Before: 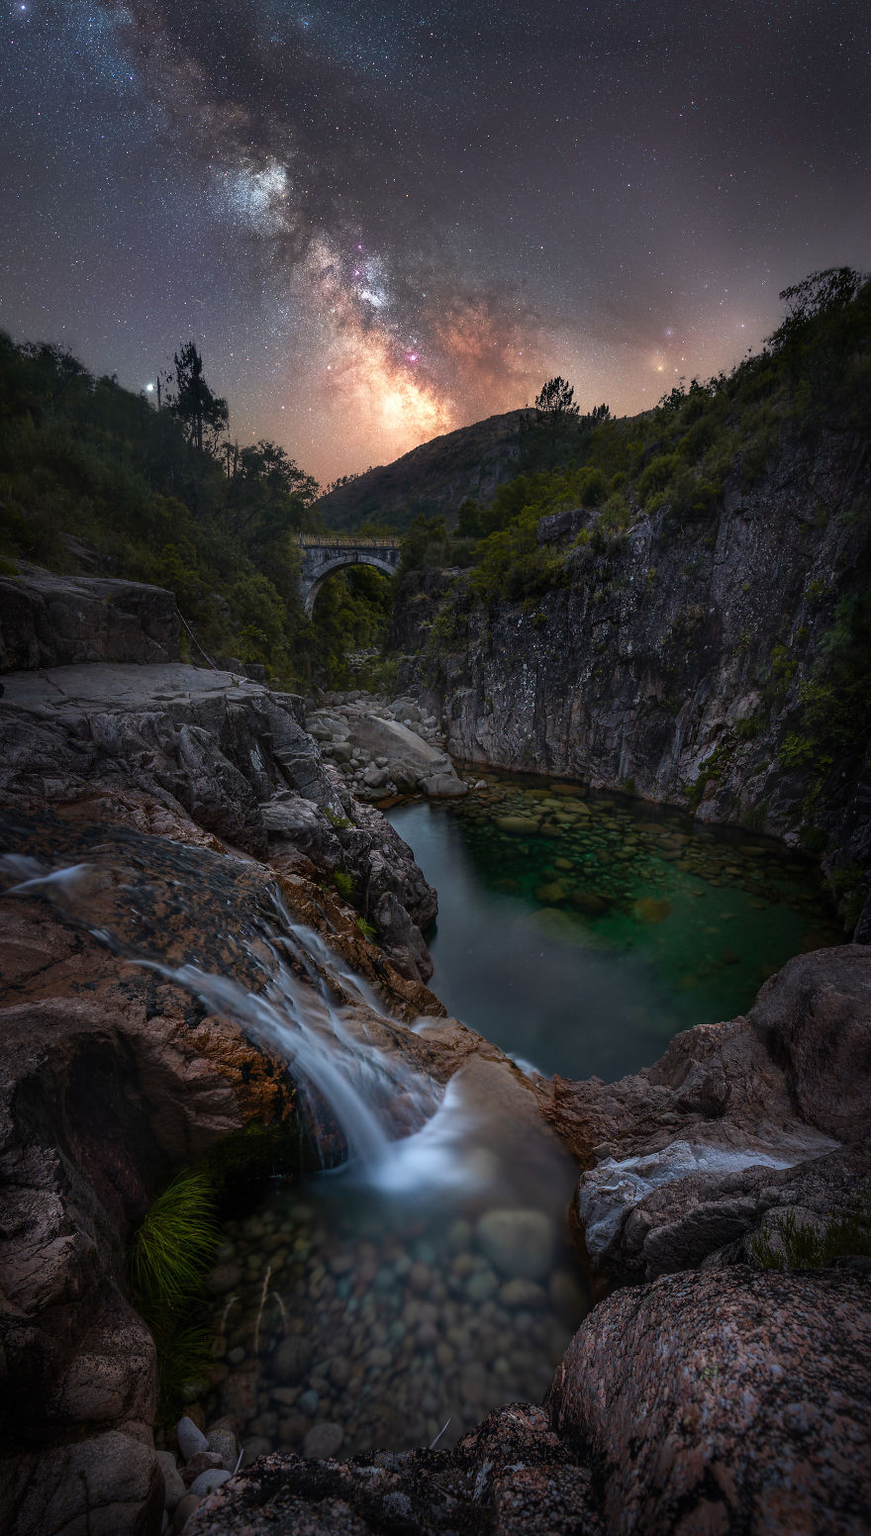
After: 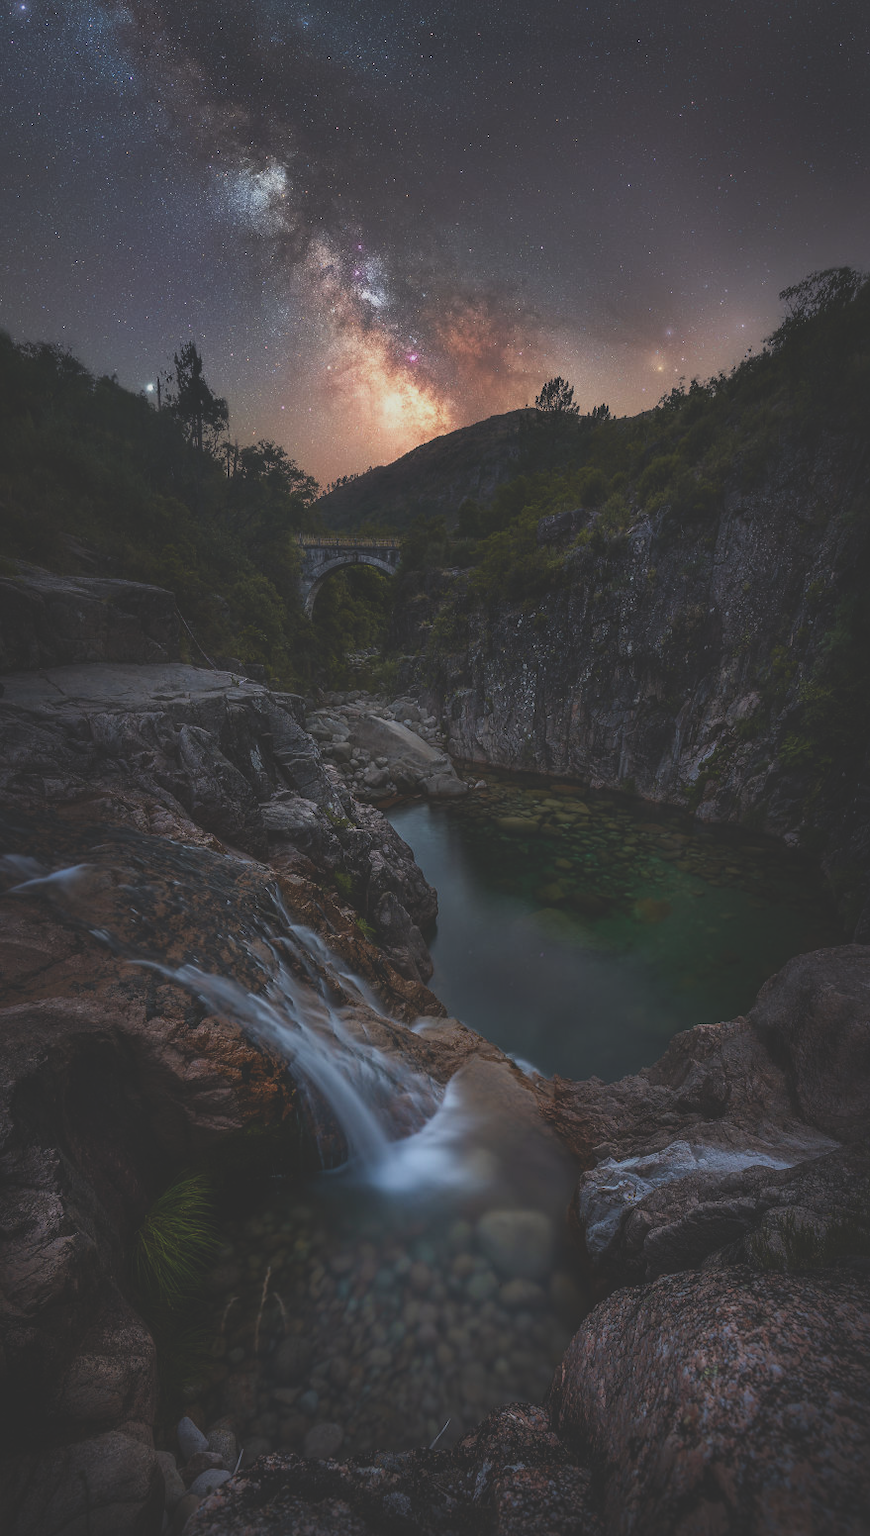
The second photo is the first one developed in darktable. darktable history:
exposure: black level correction -0.036, exposure -0.496 EV, compensate exposure bias true, compensate highlight preservation false
